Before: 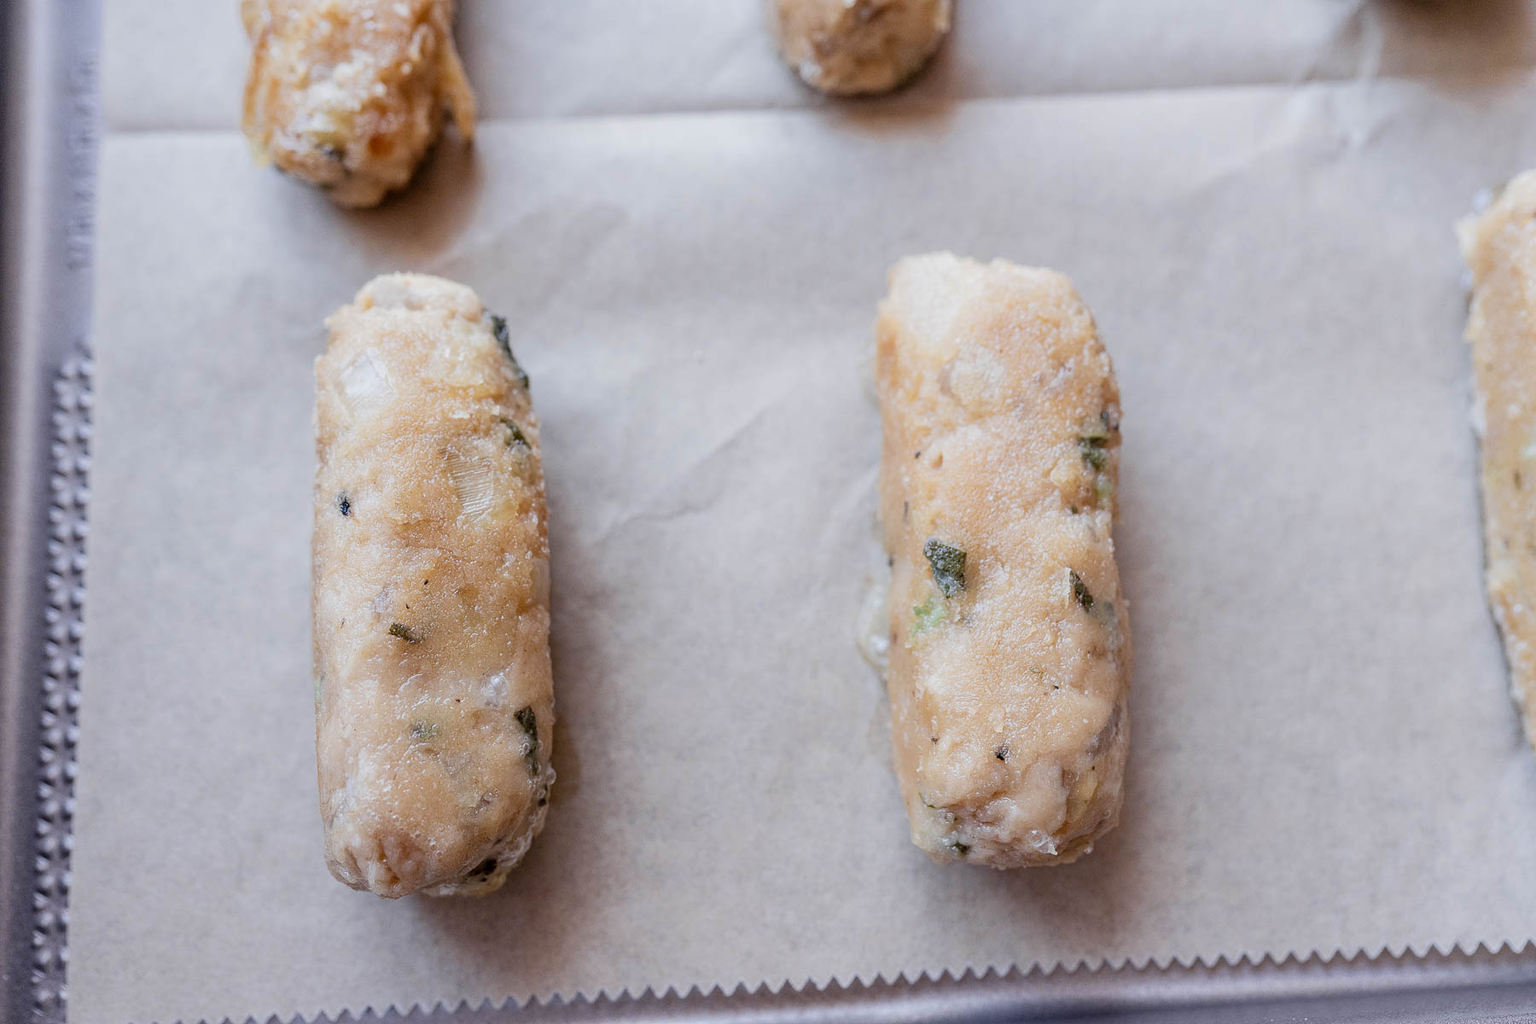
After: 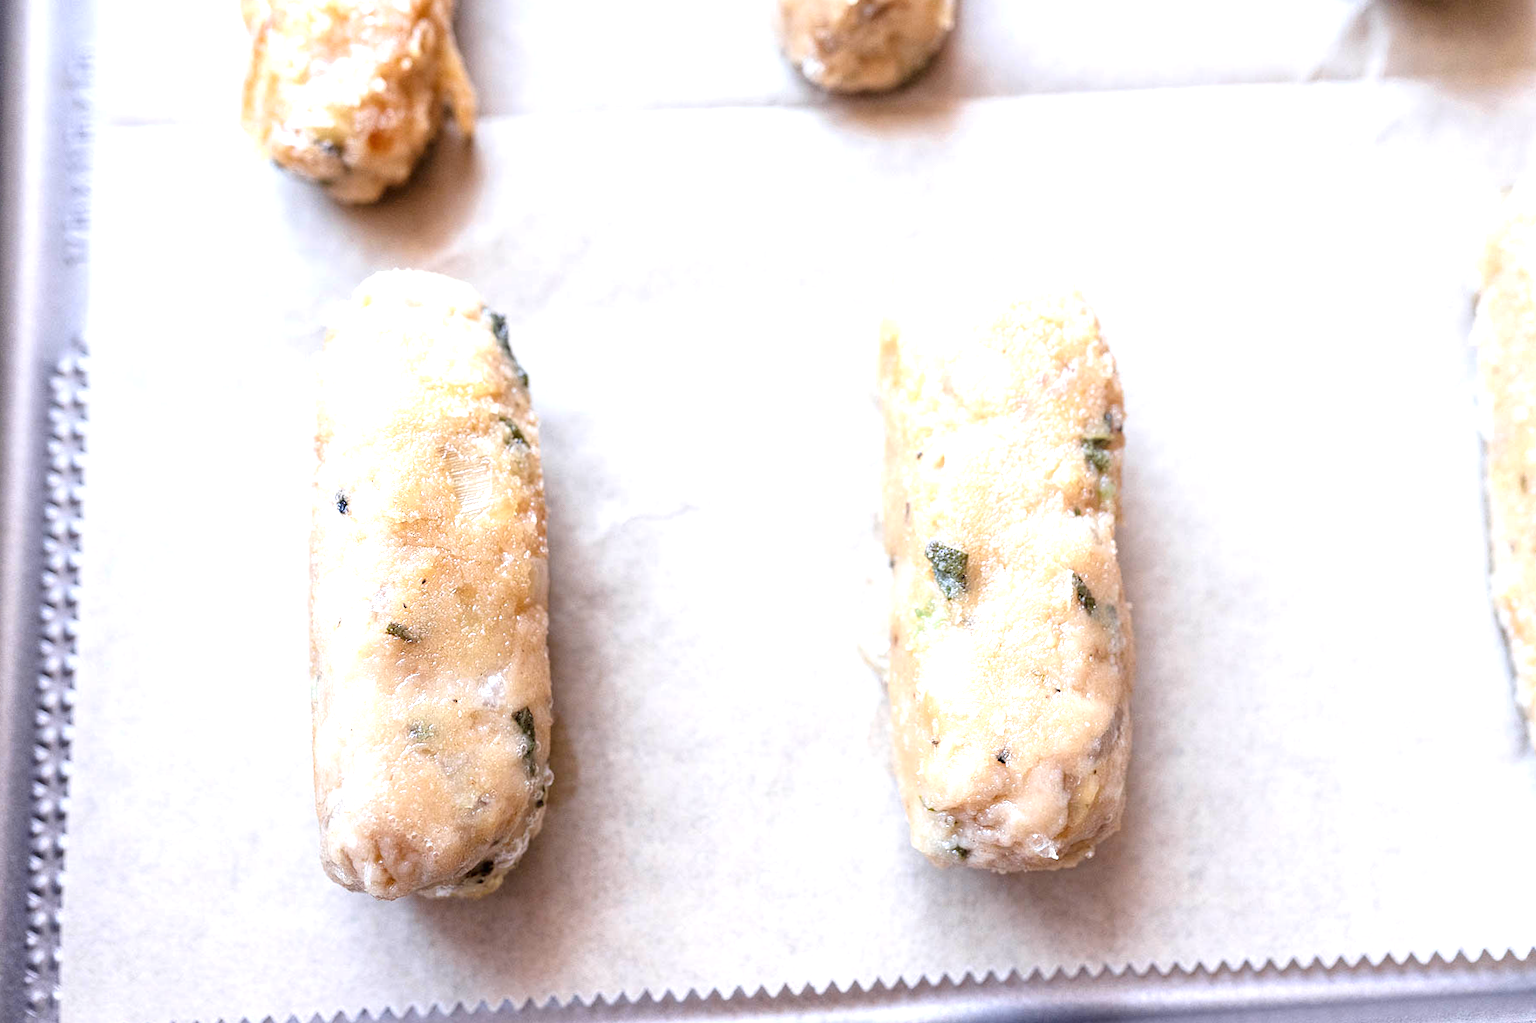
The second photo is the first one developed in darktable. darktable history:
exposure: black level correction 0, exposure 1.187 EV, compensate exposure bias true, compensate highlight preservation false
crop and rotate: angle -0.268°
